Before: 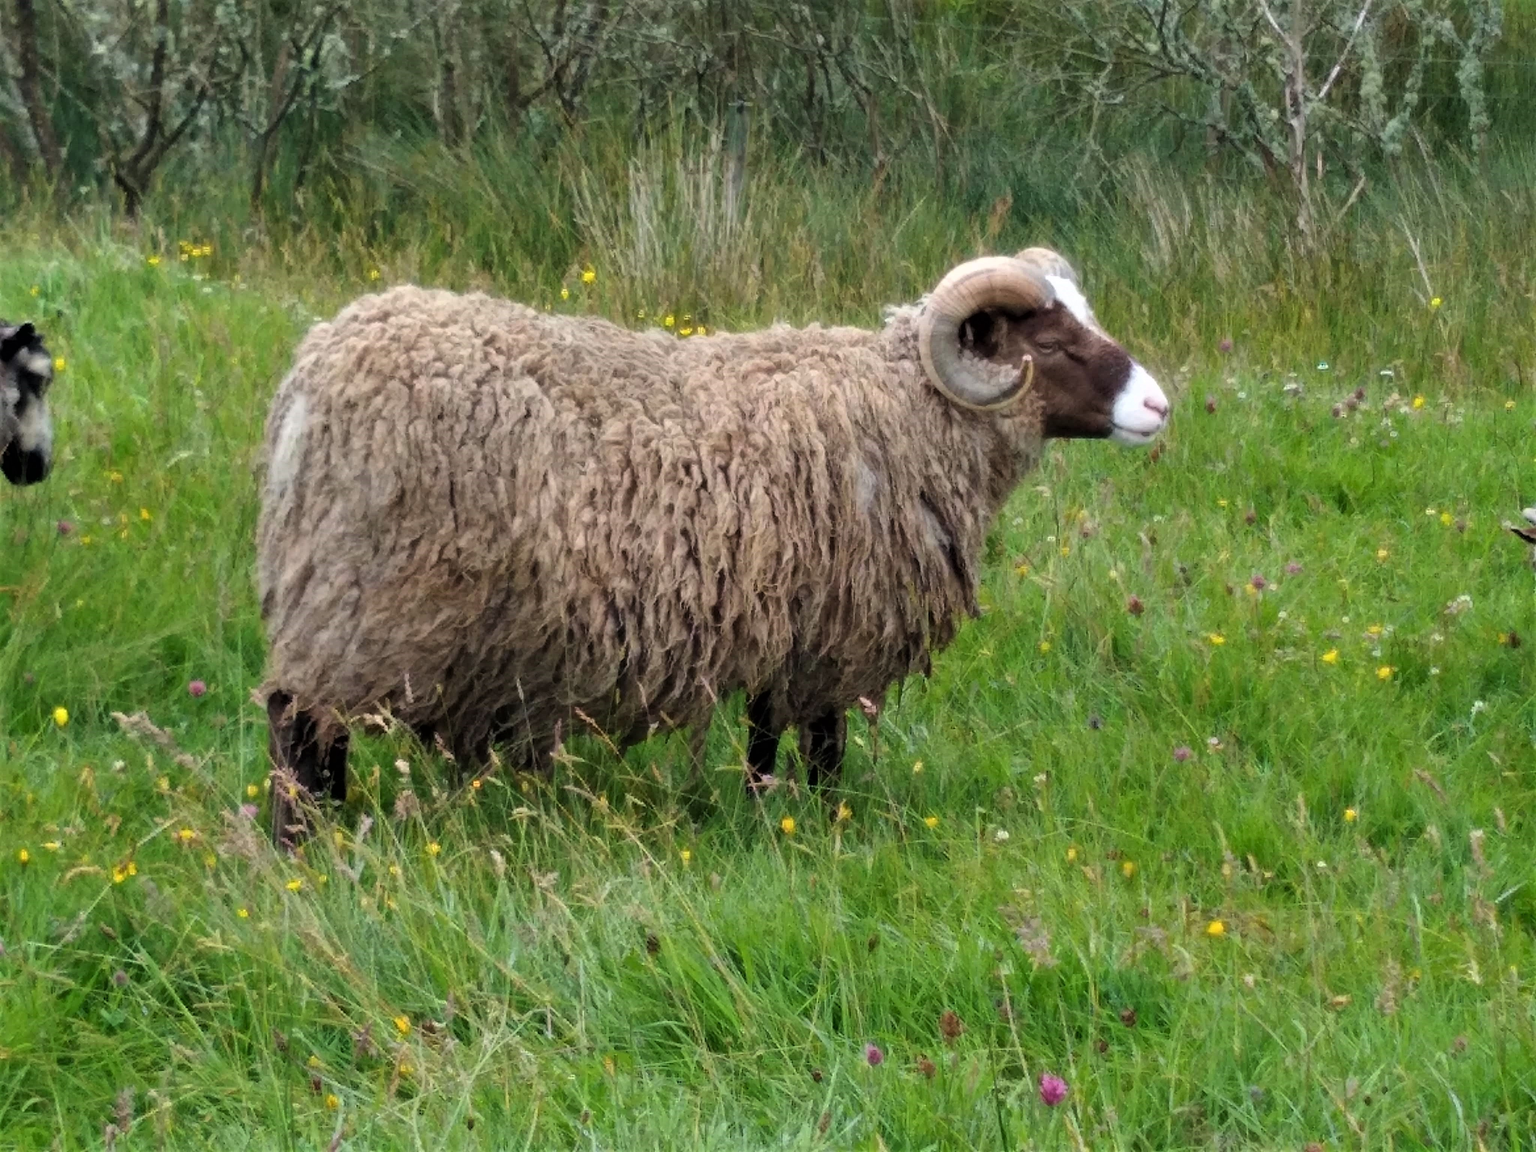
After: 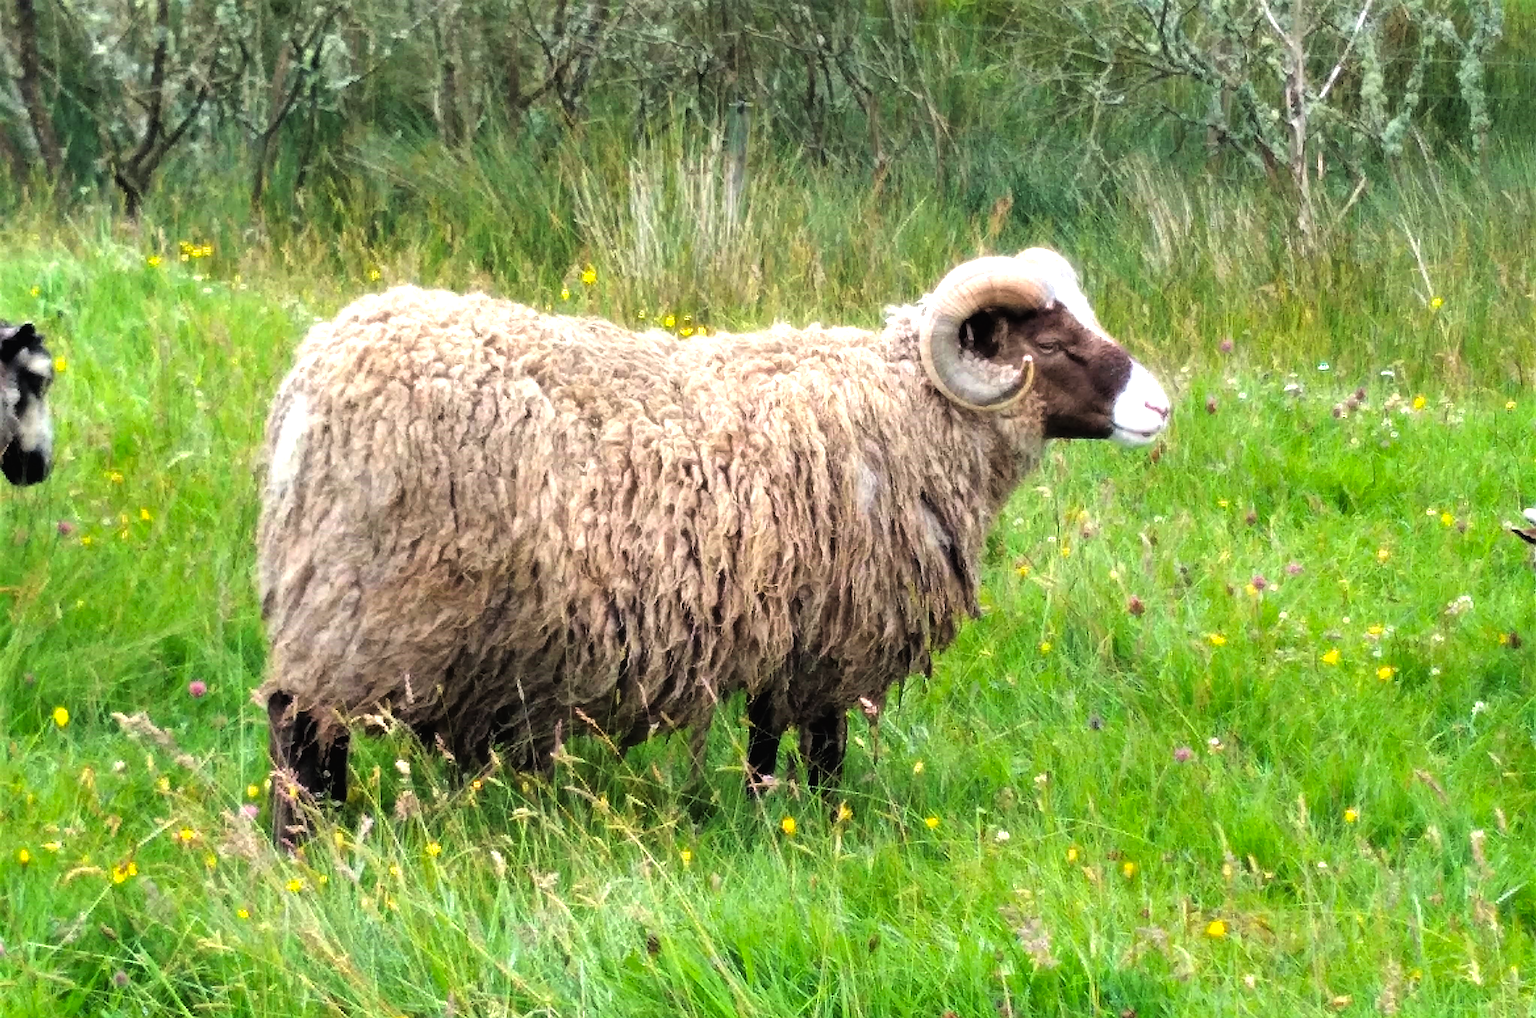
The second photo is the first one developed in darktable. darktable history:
exposure: black level correction -0.003, exposure 0.034 EV, compensate highlight preservation false
crop and rotate: top 0%, bottom 11.592%
contrast brightness saturation: saturation 0.182
tone equalizer: -8 EV -1.11 EV, -7 EV -0.971 EV, -6 EV -0.901 EV, -5 EV -0.578 EV, -3 EV 0.599 EV, -2 EV 0.843 EV, -1 EV 0.997 EV, +0 EV 1.06 EV
sharpen: on, module defaults
